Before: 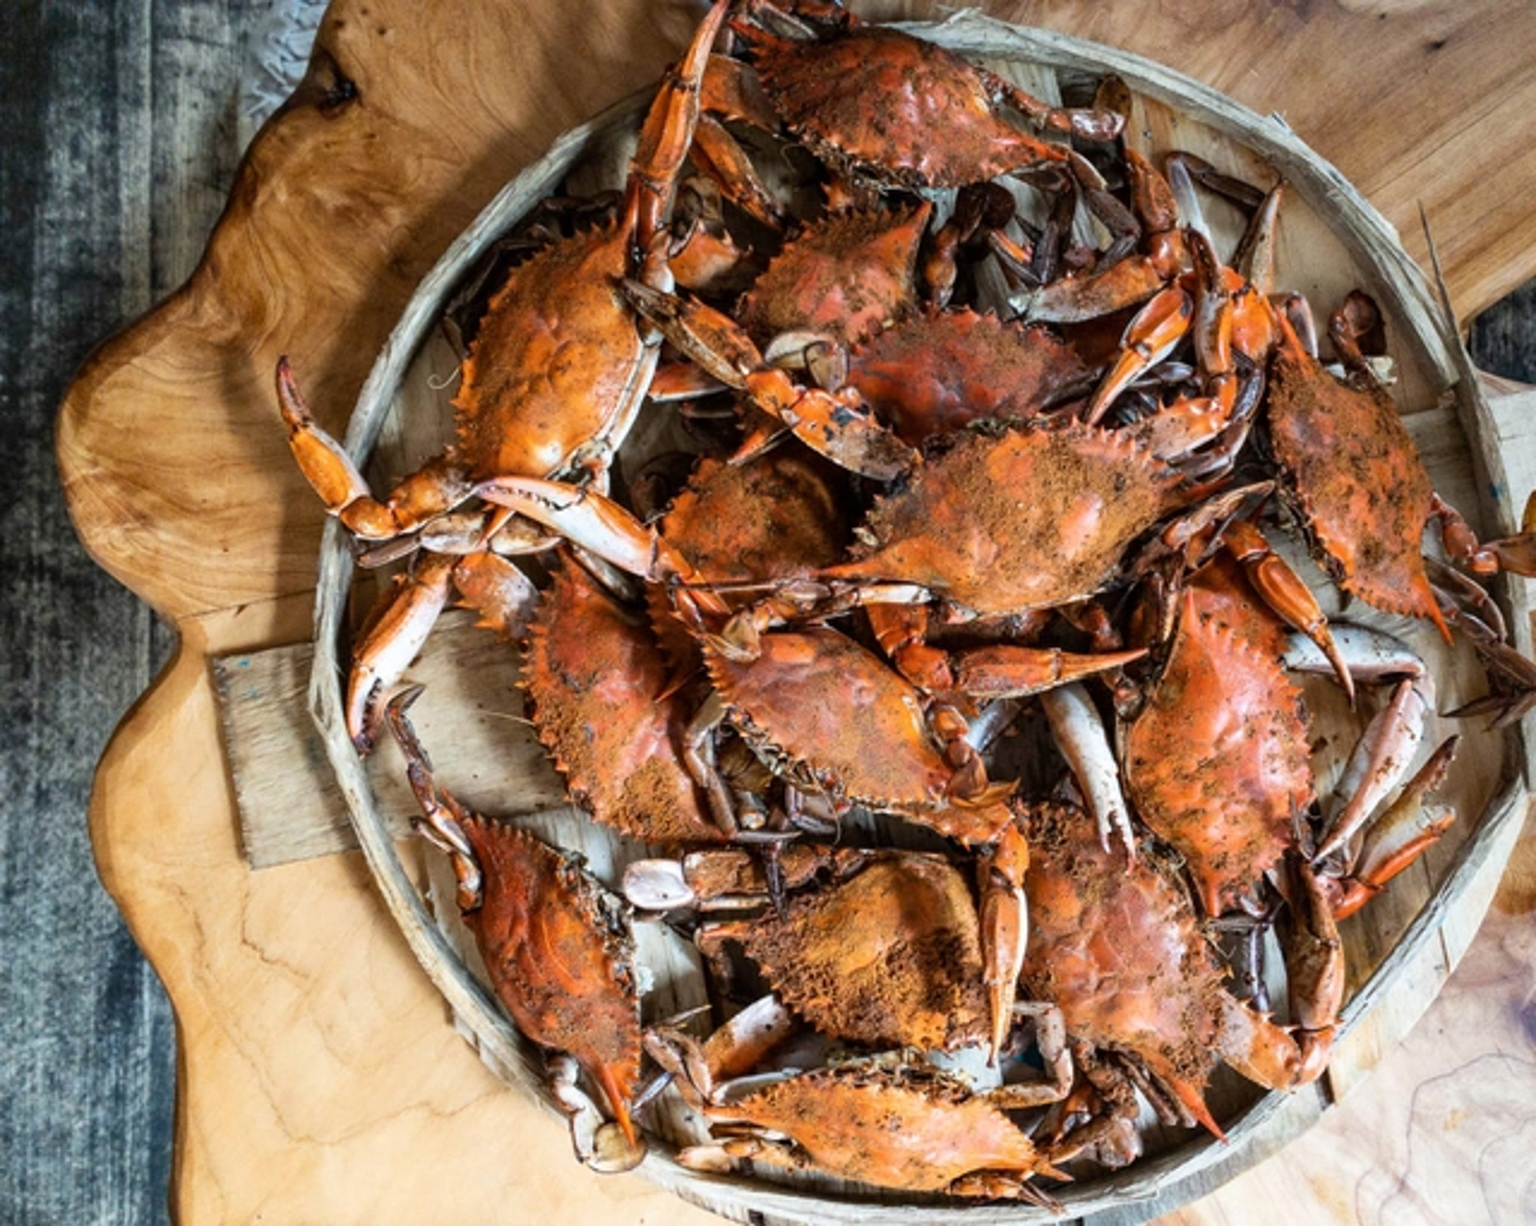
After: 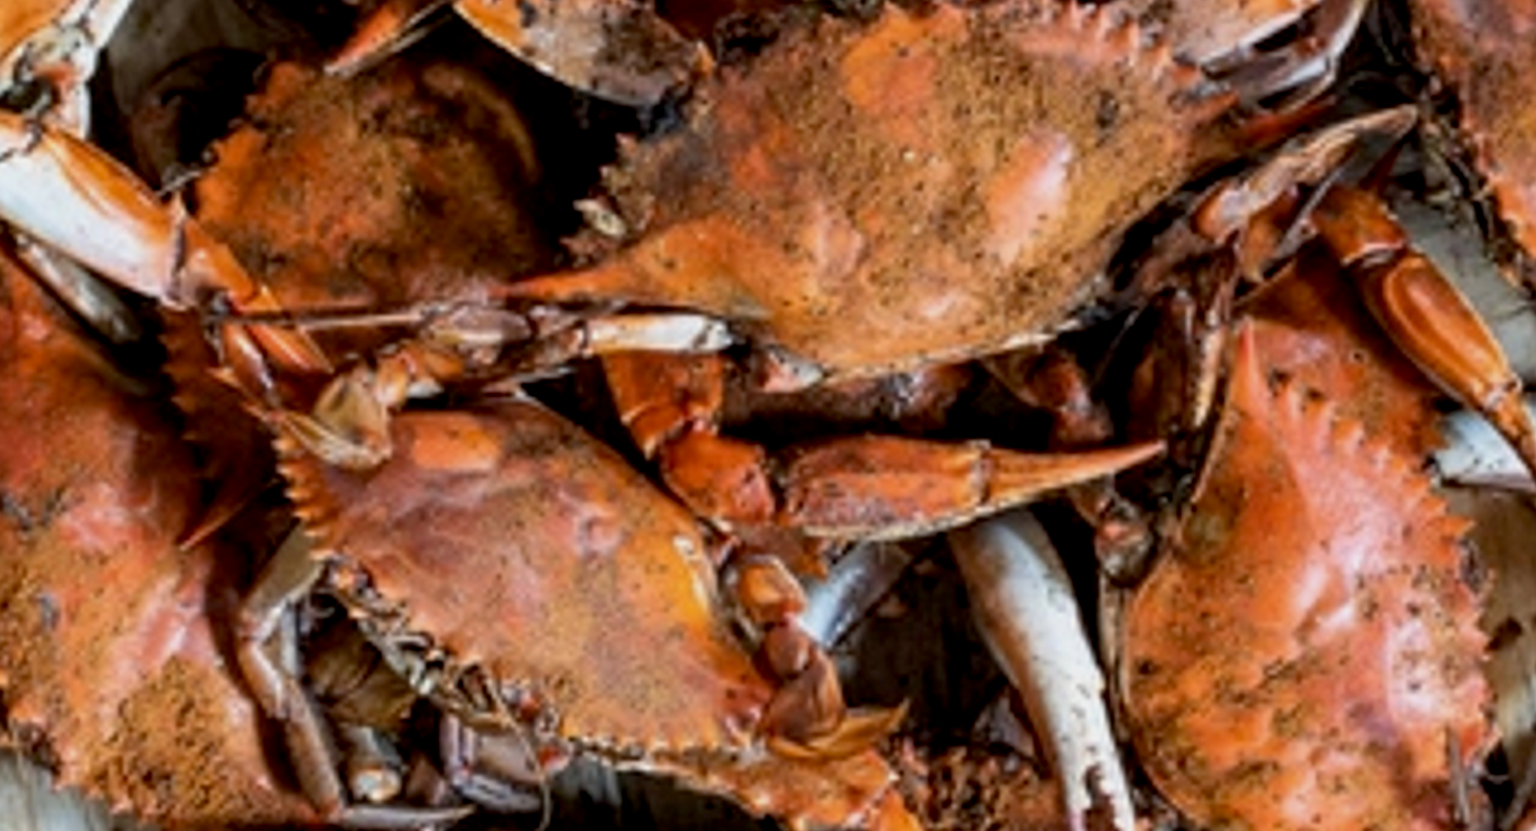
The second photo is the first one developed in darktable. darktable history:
exposure: black level correction 0.006, exposure -0.221 EV, compensate highlight preservation false
crop: left 36.79%, top 34.894%, right 13.099%, bottom 31.133%
